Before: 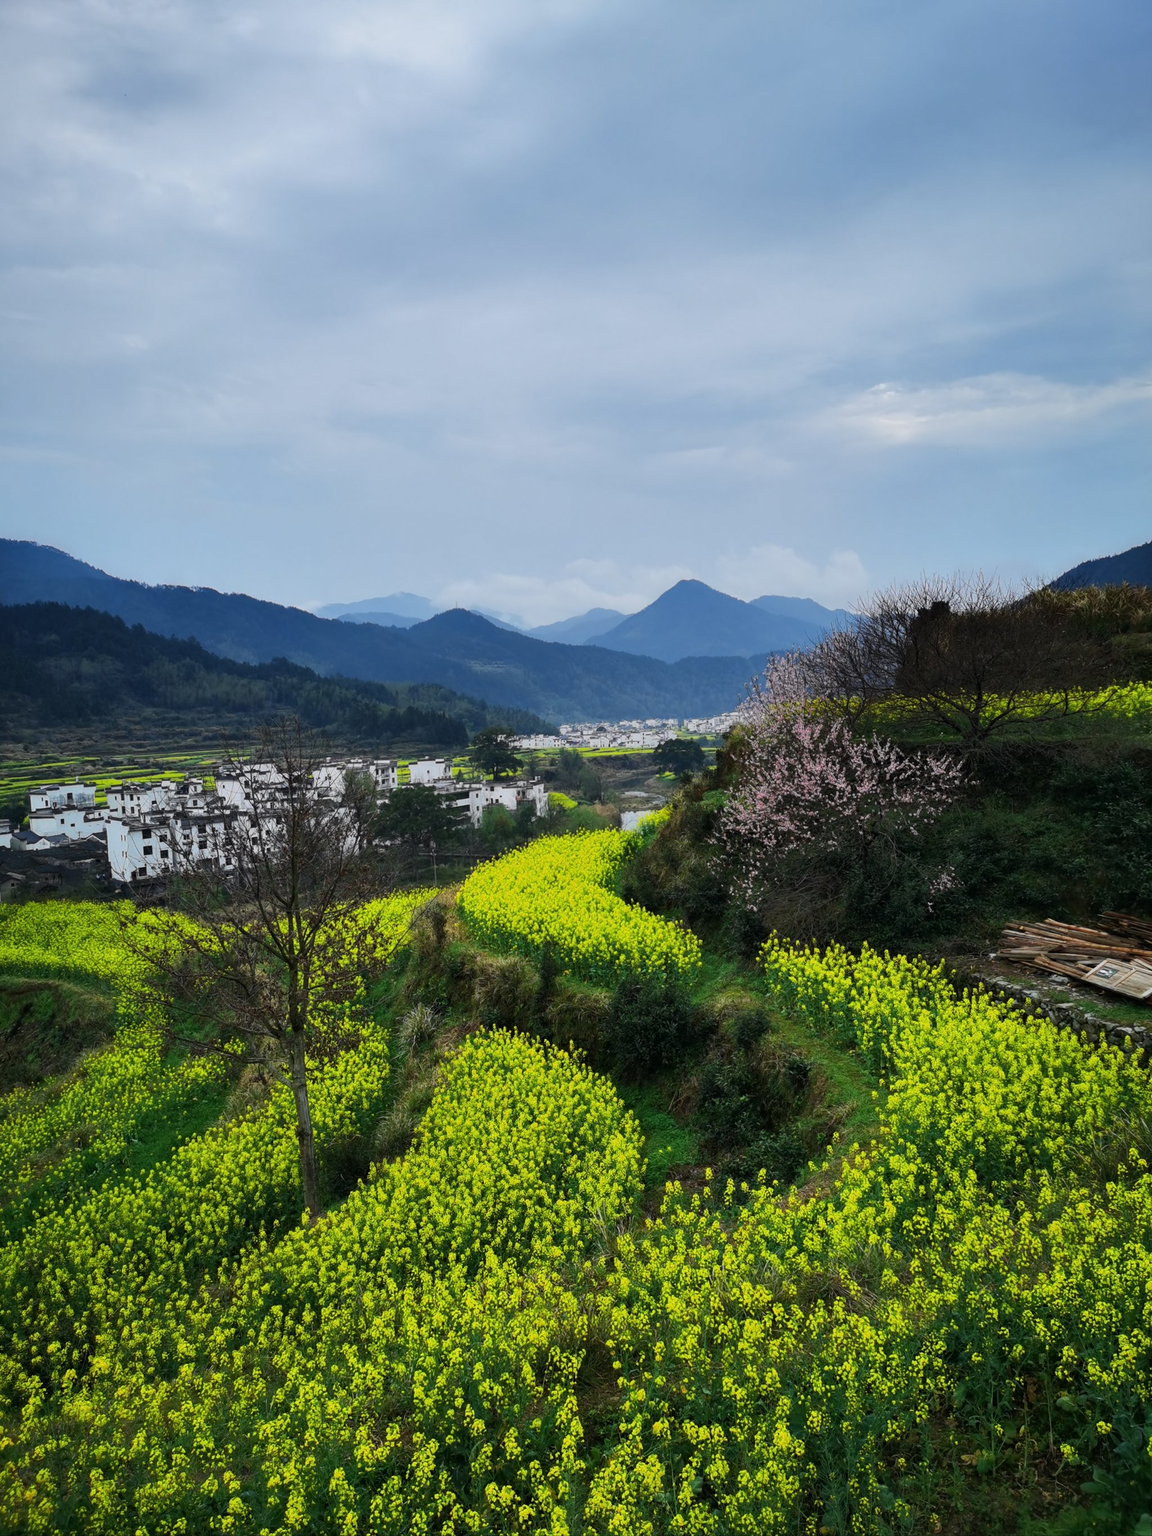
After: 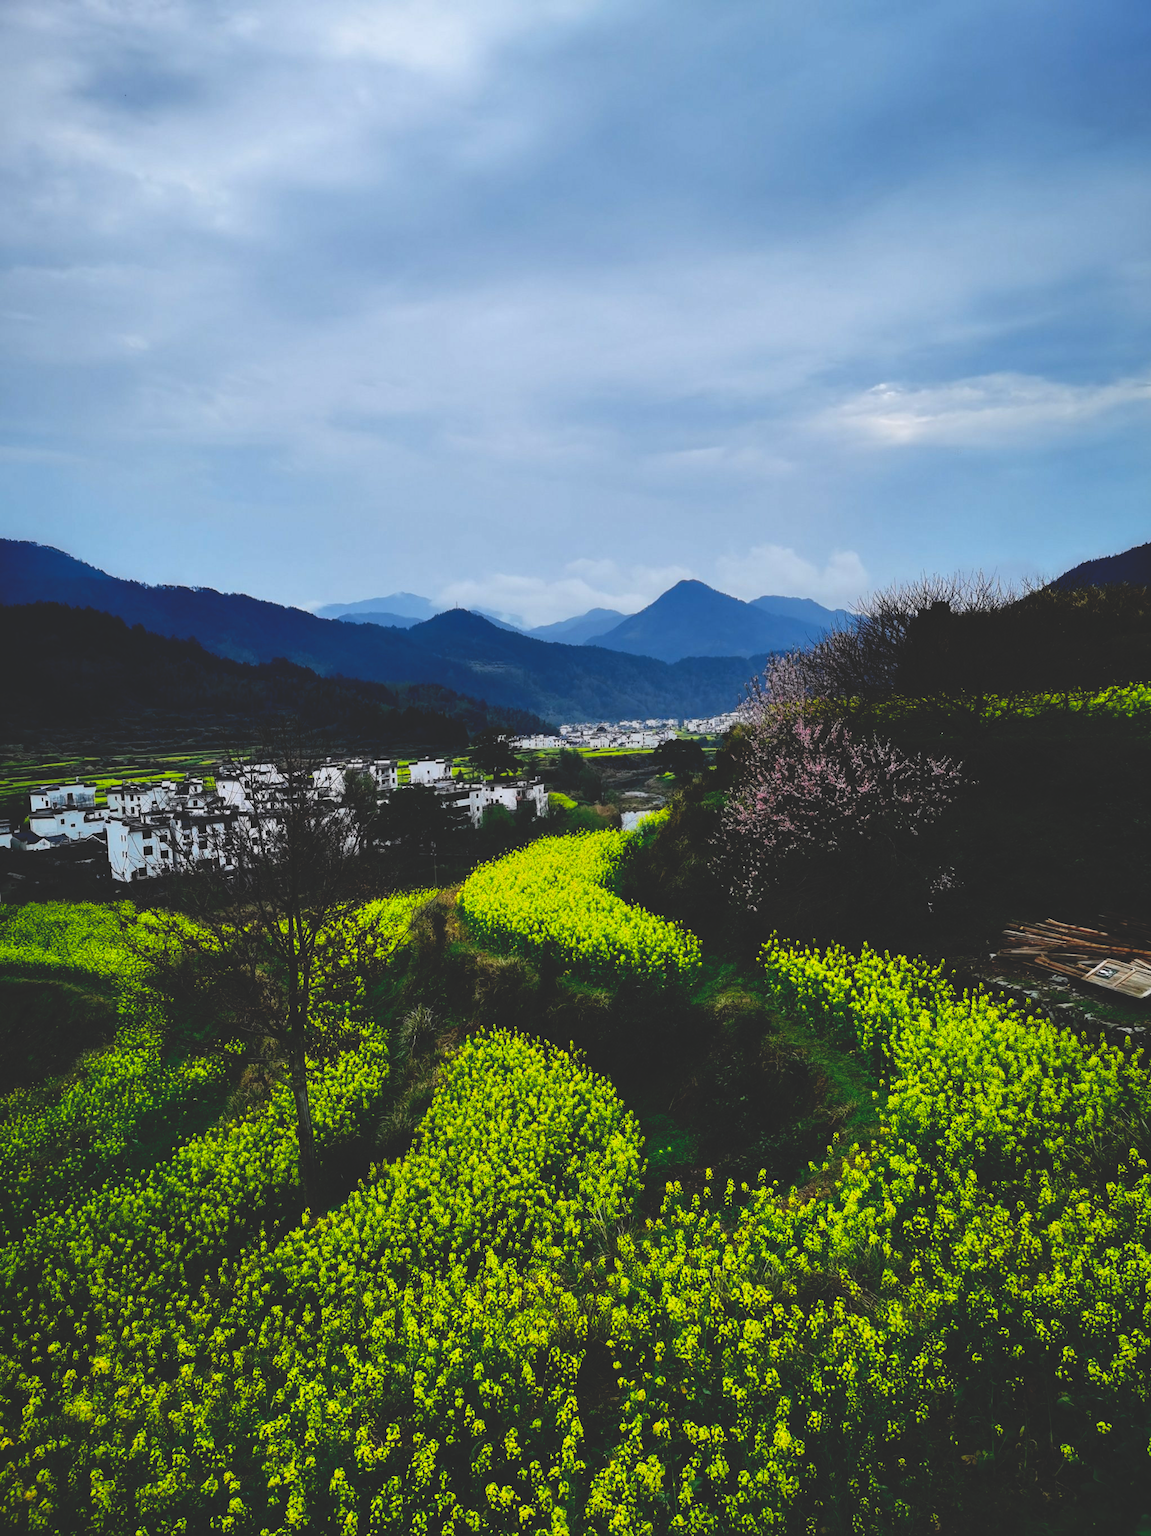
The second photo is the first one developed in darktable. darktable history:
exposure: exposure 0.2 EV, compensate highlight preservation false
base curve: curves: ch0 [(0, 0.02) (0.083, 0.036) (1, 1)], preserve colors none
